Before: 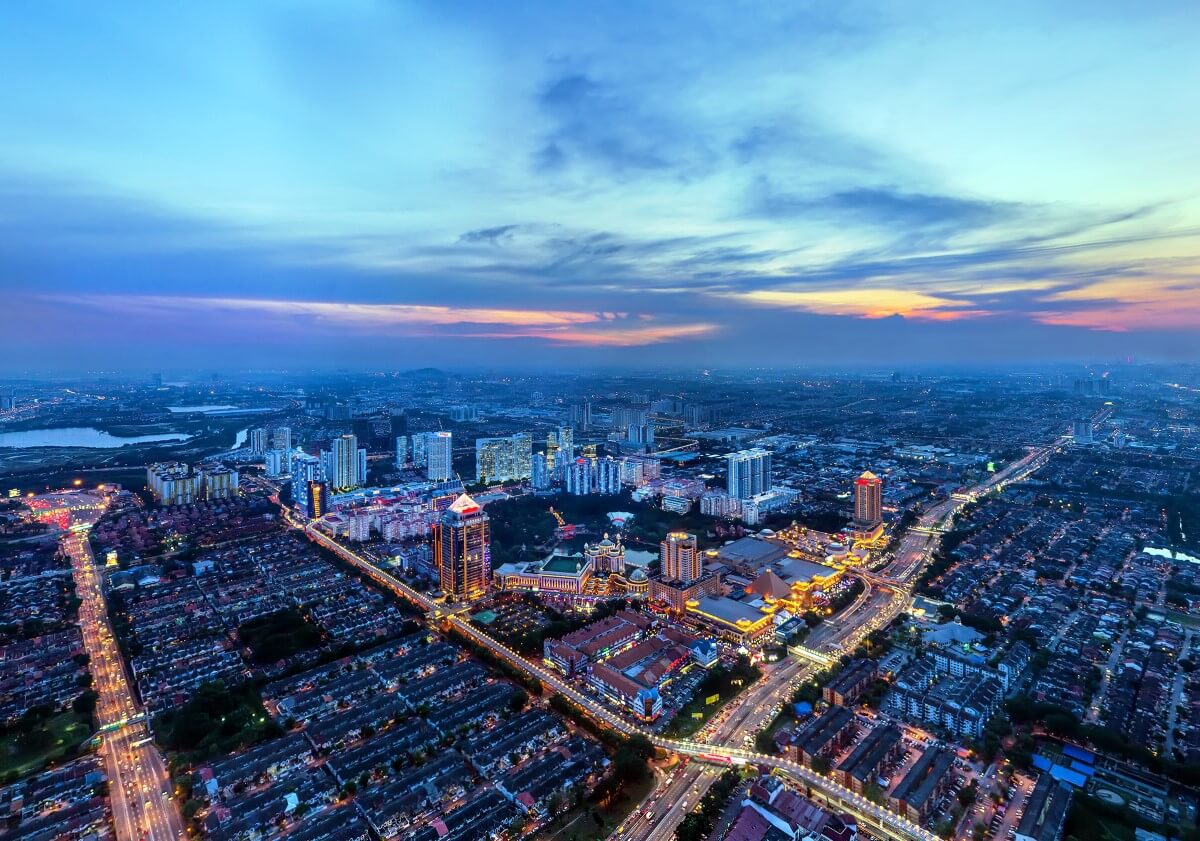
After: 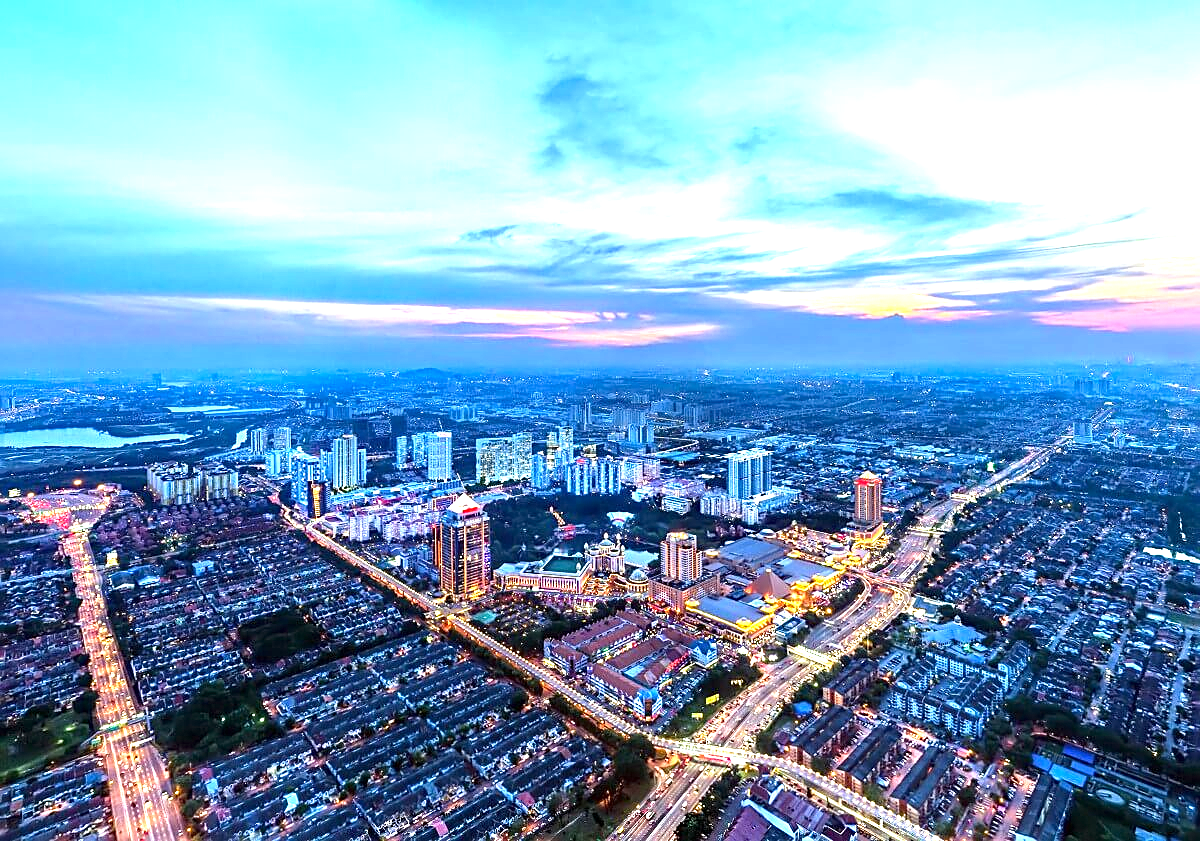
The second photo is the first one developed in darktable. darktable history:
sharpen: on, module defaults
exposure: black level correction 0, exposure 1.391 EV, compensate highlight preservation false
haze removal: compatibility mode true, adaptive false
